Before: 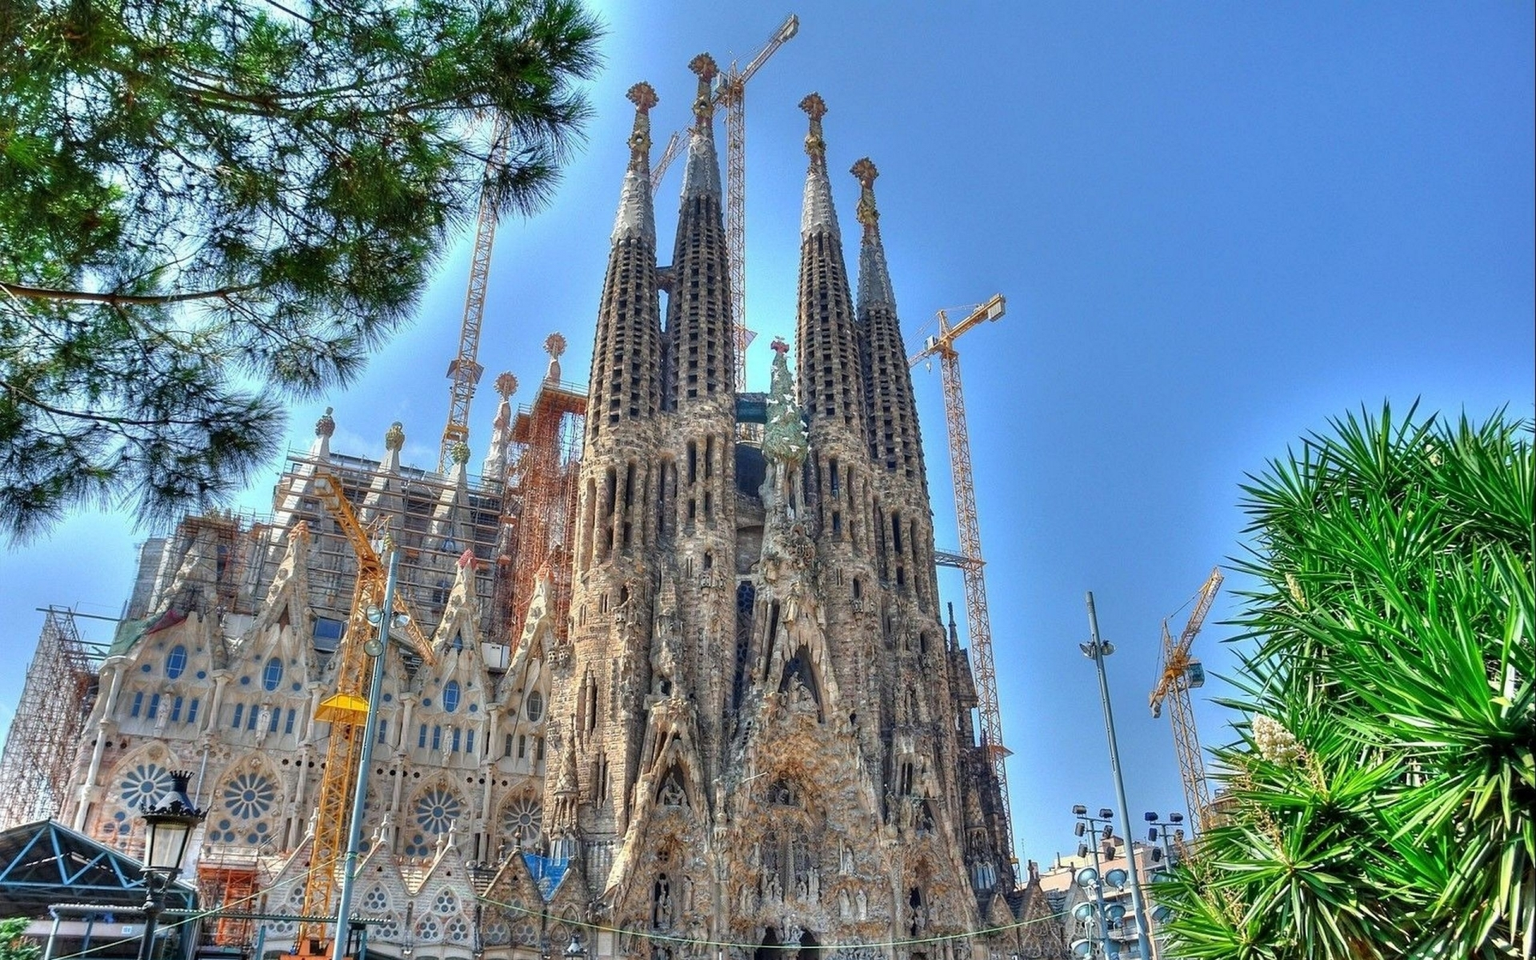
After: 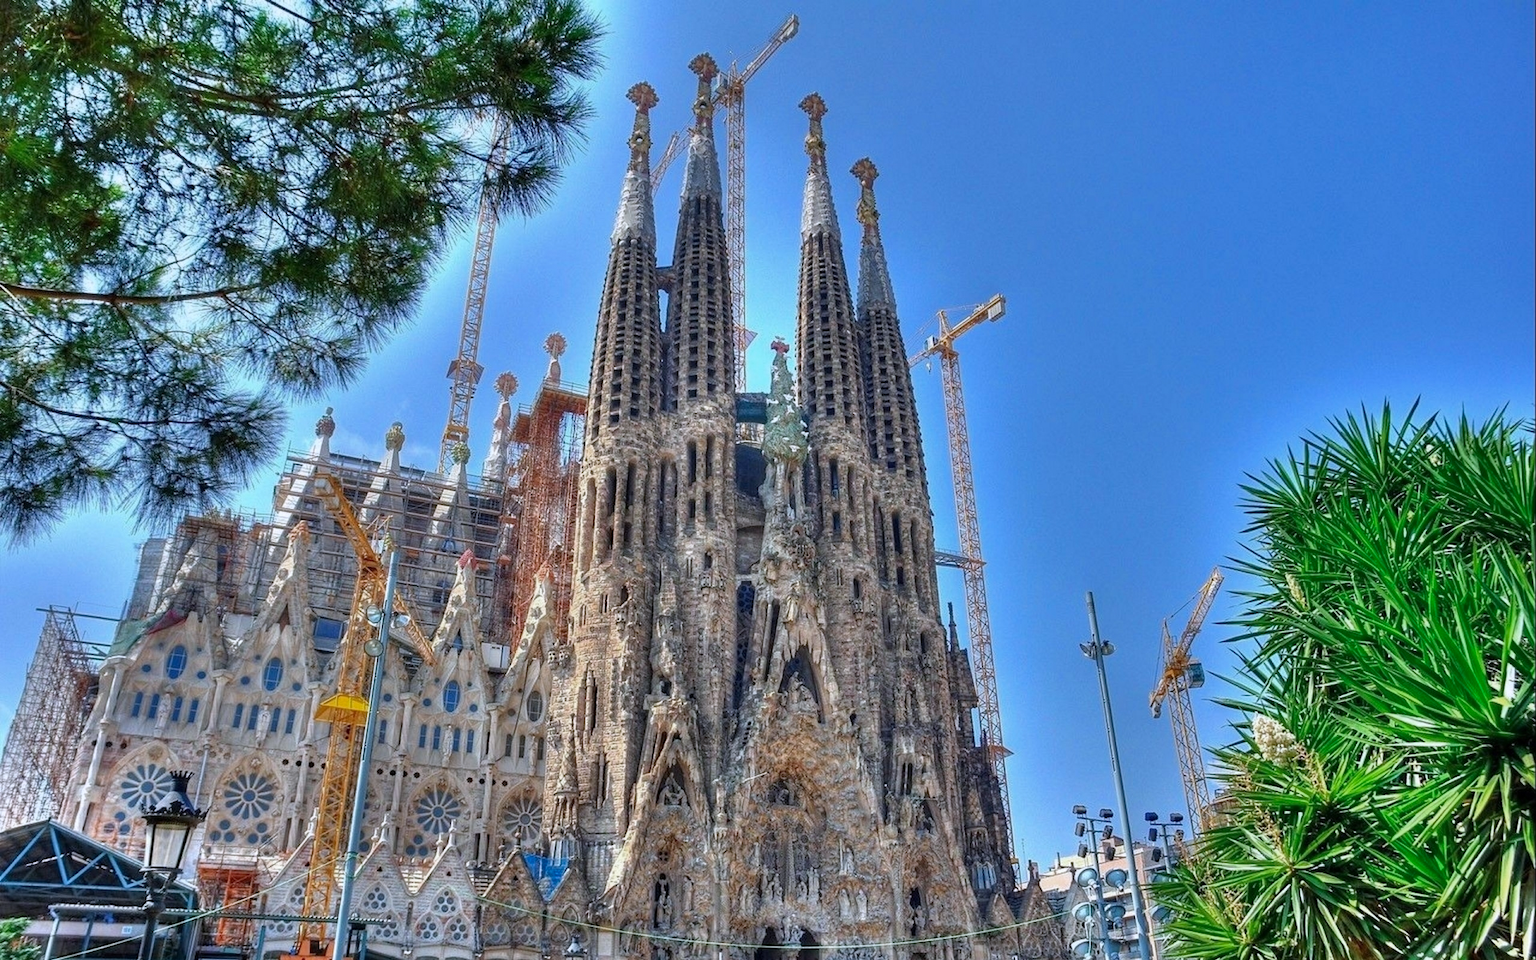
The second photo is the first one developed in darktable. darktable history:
color zones: curves: ch0 [(0, 0.444) (0.143, 0.442) (0.286, 0.441) (0.429, 0.441) (0.571, 0.441) (0.714, 0.441) (0.857, 0.442) (1, 0.444)]
color calibration: illuminant as shot in camera, x 0.358, y 0.373, temperature 4628.91 K
